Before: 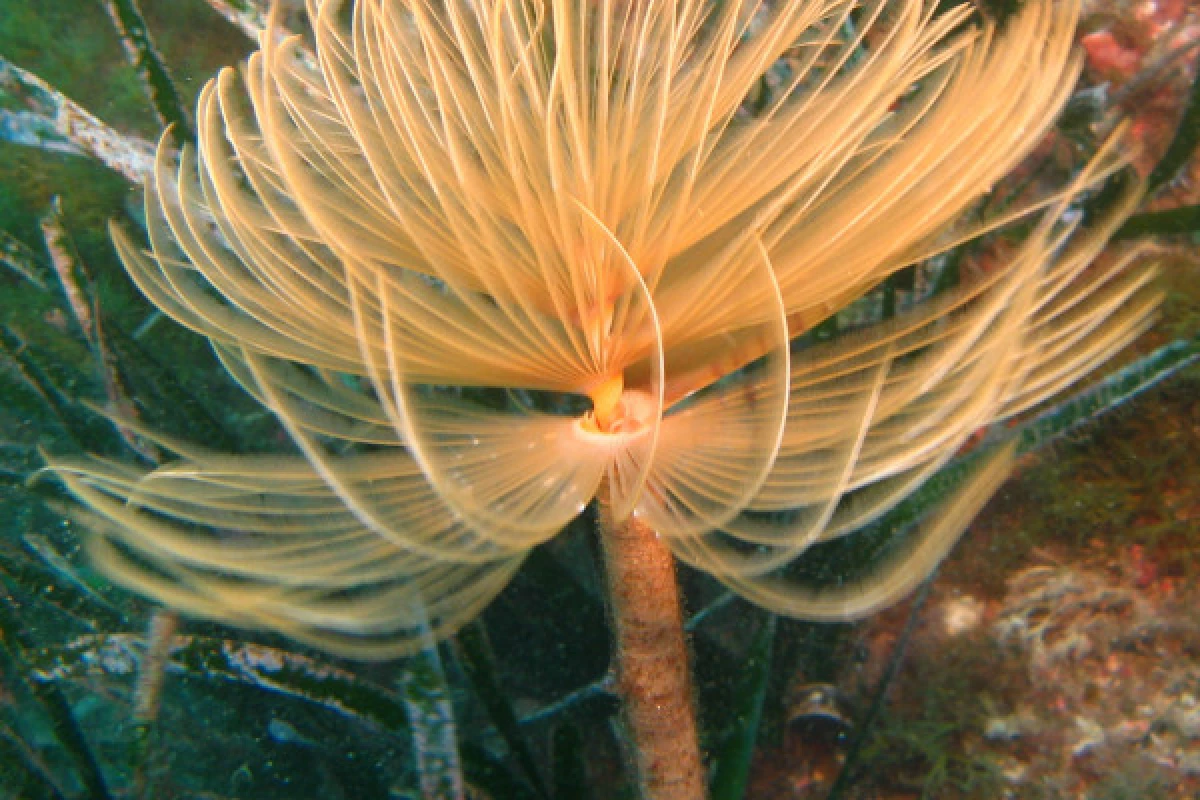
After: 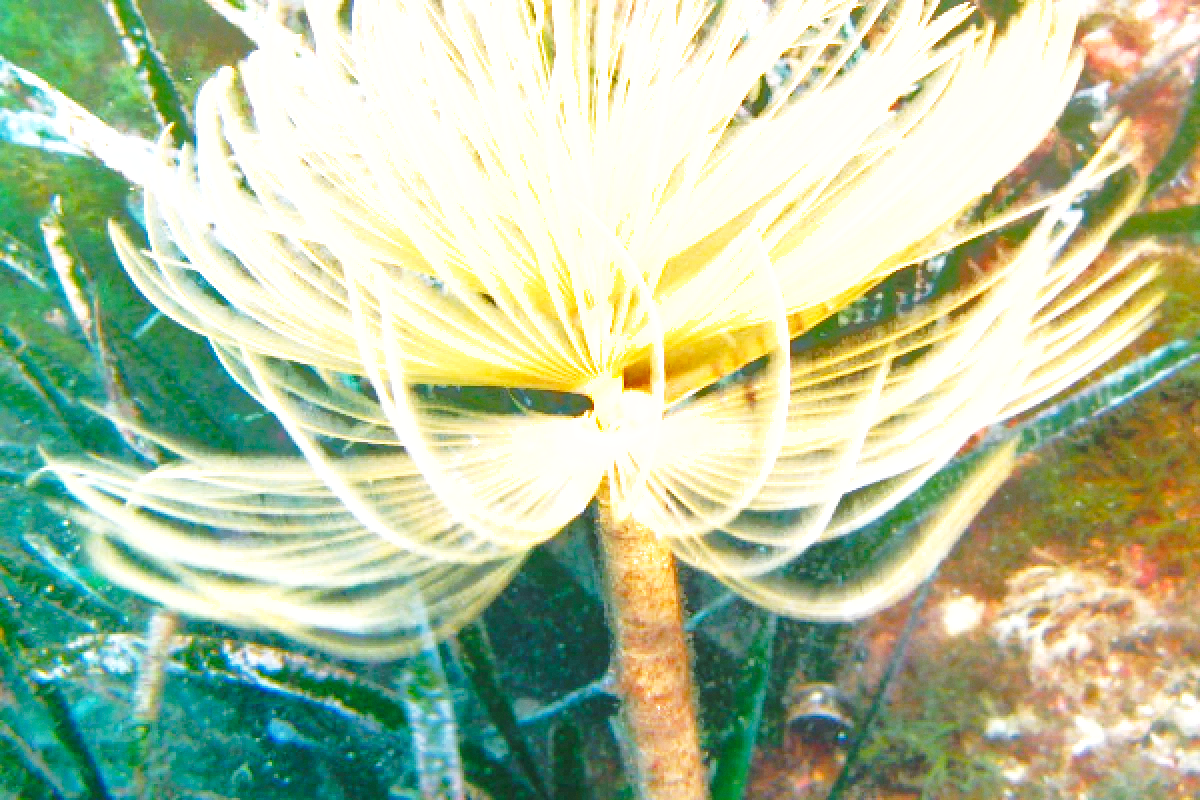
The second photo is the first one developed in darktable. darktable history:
grain: coarseness 14.57 ISO, strength 8.8%
base curve: curves: ch0 [(0, 0) (0.036, 0.037) (0.121, 0.228) (0.46, 0.76) (0.859, 0.983) (1, 1)], preserve colors none
exposure: black level correction 0.001, exposure 1.719 EV, compensate exposure bias true, compensate highlight preservation false
shadows and highlights: highlights -60
white balance: red 0.931, blue 1.11
